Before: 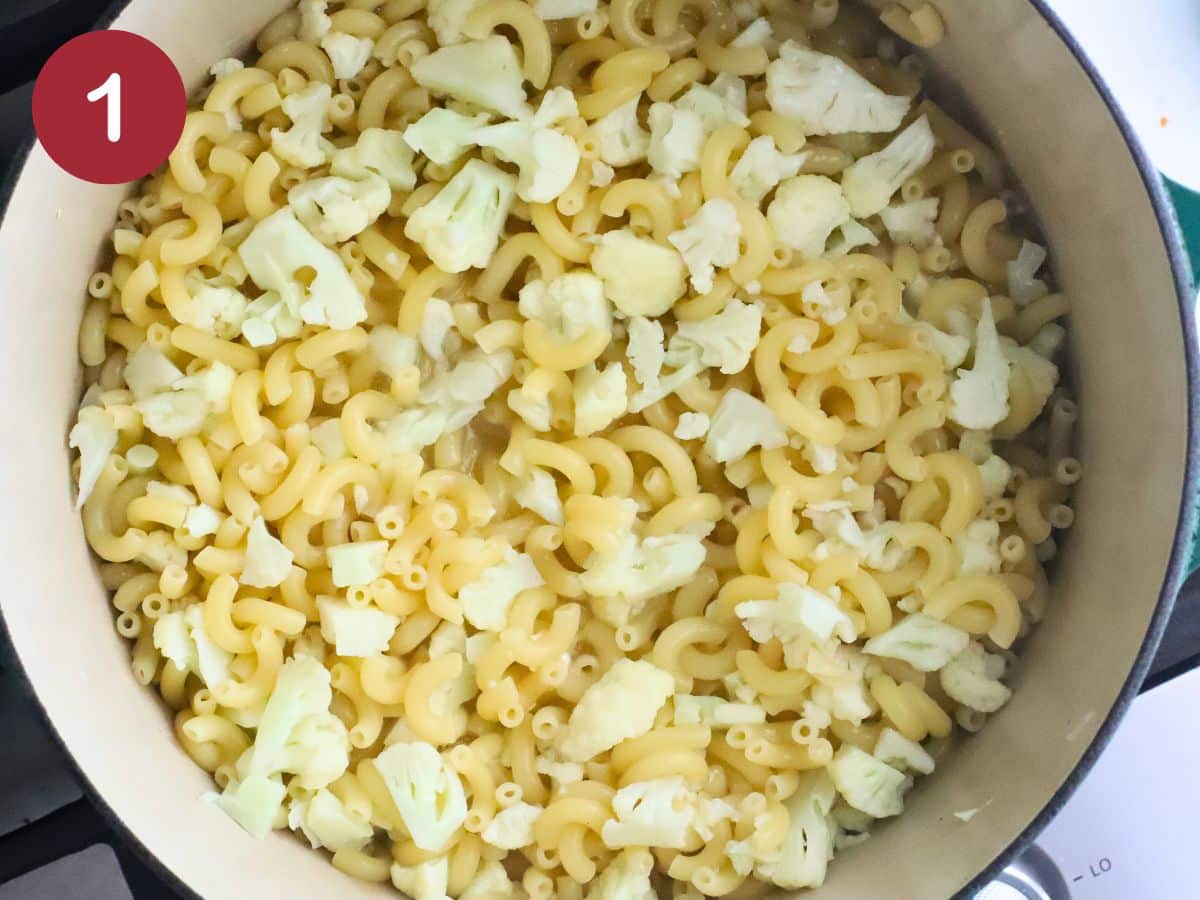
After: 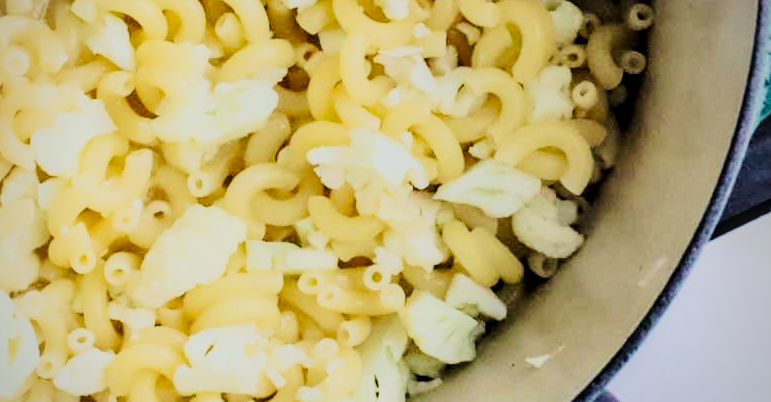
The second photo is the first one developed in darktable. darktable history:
crop and rotate: left 35.735%, top 50.515%, bottom 4.775%
vignetting: brightness -0.404, saturation -0.302
velvia: on, module defaults
tone curve: curves: ch0 [(0, 0) (0.049, 0.01) (0.154, 0.081) (0.491, 0.56) (0.739, 0.794) (0.992, 0.937)]; ch1 [(0, 0) (0.172, 0.123) (0.317, 0.272) (0.401, 0.422) (0.499, 0.497) (0.531, 0.54) (0.615, 0.603) (0.741, 0.783) (1, 1)]; ch2 [(0, 0) (0.411, 0.424) (0.462, 0.483) (0.544, 0.56) (0.686, 0.638) (1, 1)], preserve colors none
filmic rgb: black relative exposure -4.99 EV, white relative exposure 3.99 EV, hardness 2.9, contrast 1.383
tone equalizer: -8 EV -0.001 EV, -7 EV 0.004 EV, -6 EV -0.037 EV, -5 EV 0.019 EV, -4 EV -0.011 EV, -3 EV 0.012 EV, -2 EV -0.074 EV, -1 EV -0.311 EV, +0 EV -0.604 EV, edges refinement/feathering 500, mask exposure compensation -1.57 EV, preserve details no
local contrast: on, module defaults
